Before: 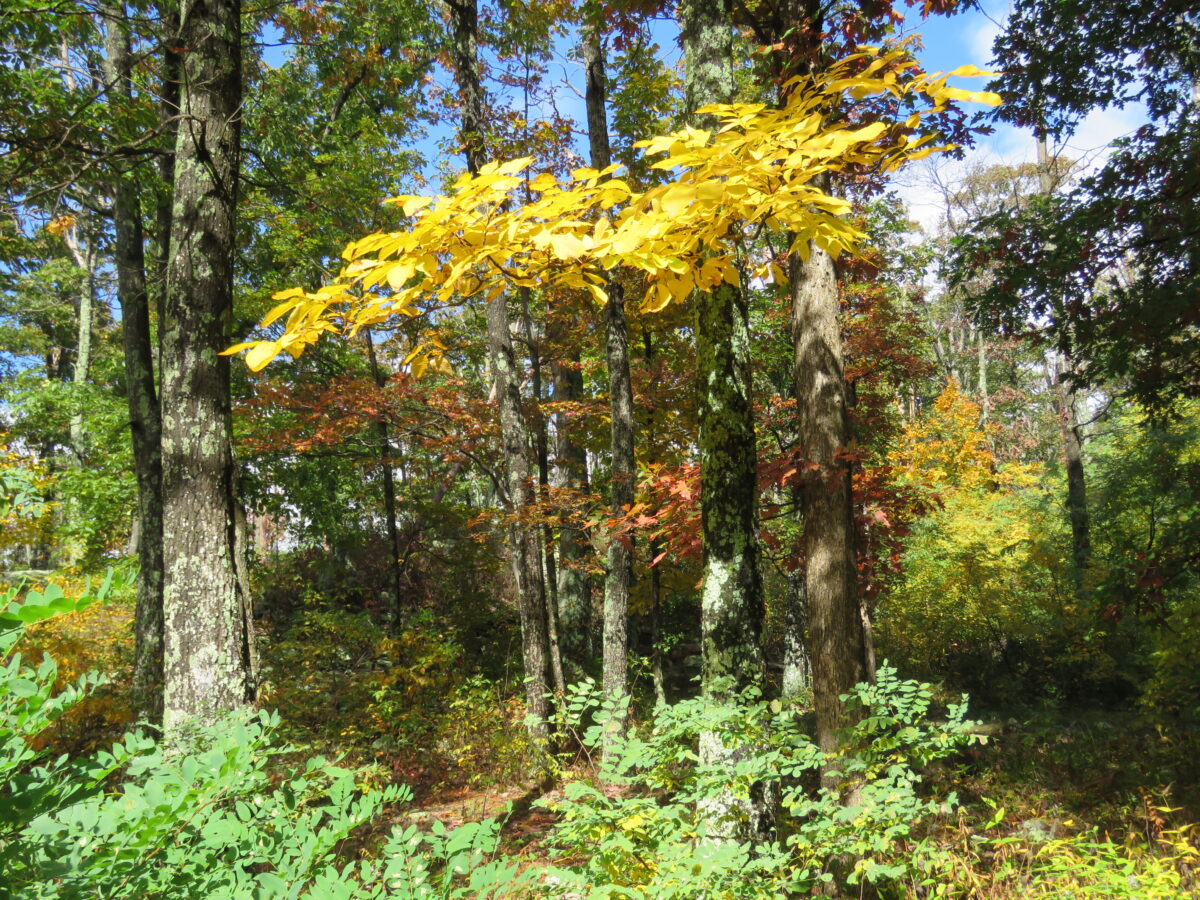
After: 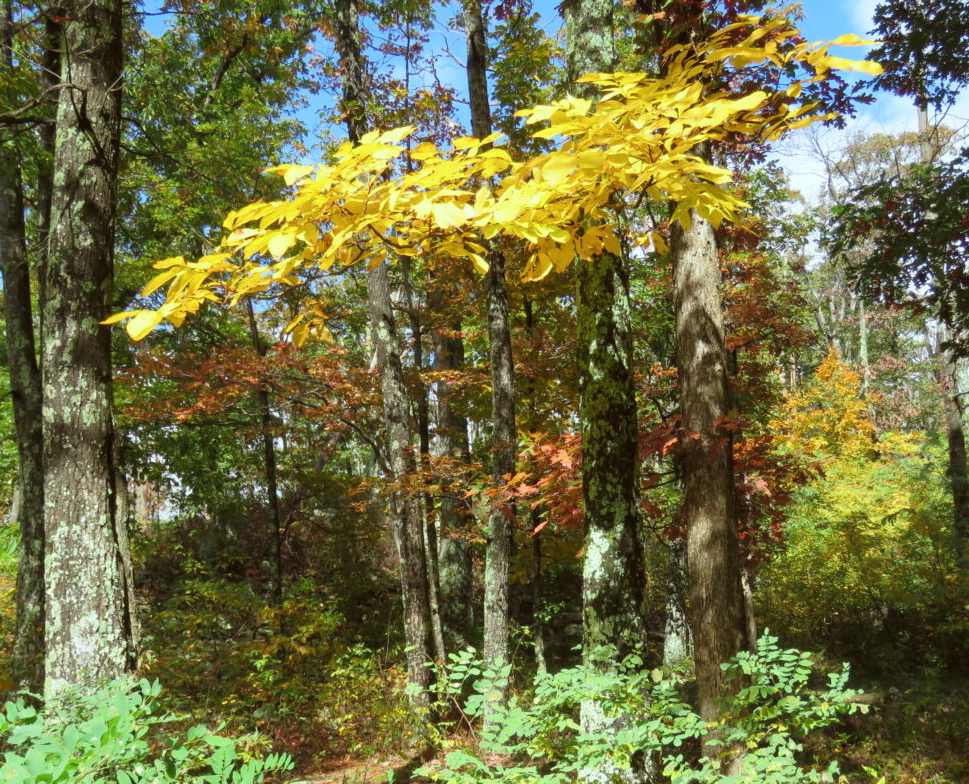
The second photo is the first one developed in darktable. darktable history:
color correction: highlights a* -5, highlights b* -4.15, shadows a* 4.08, shadows b* 4.1
crop: left 9.969%, top 3.481%, right 9.258%, bottom 9.387%
